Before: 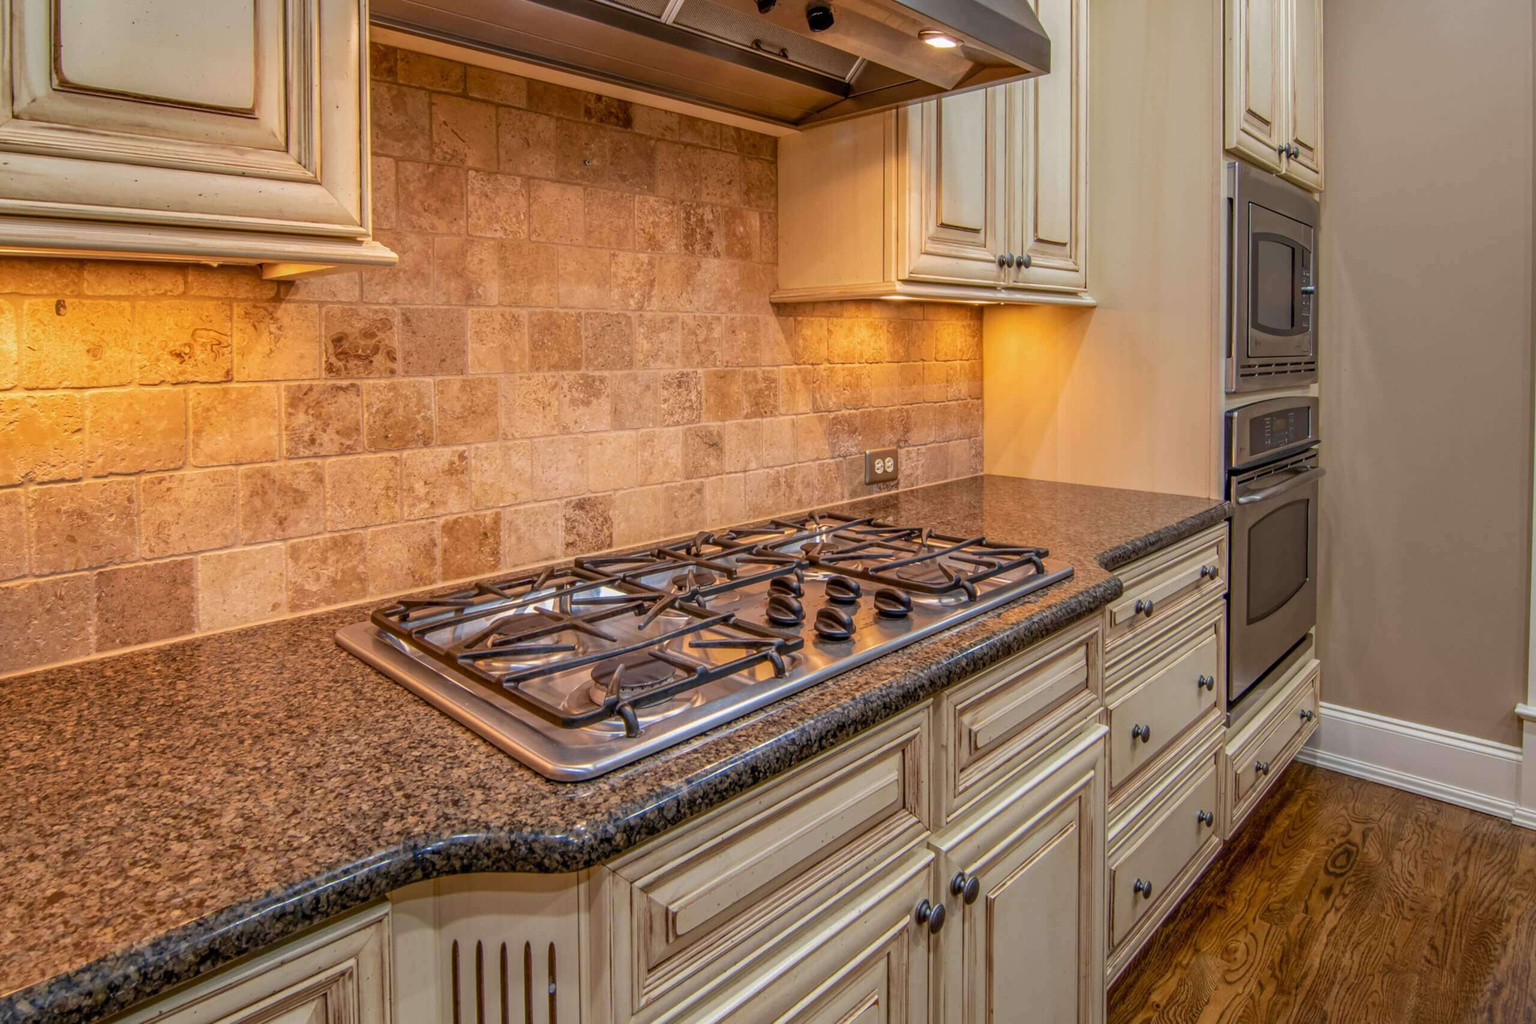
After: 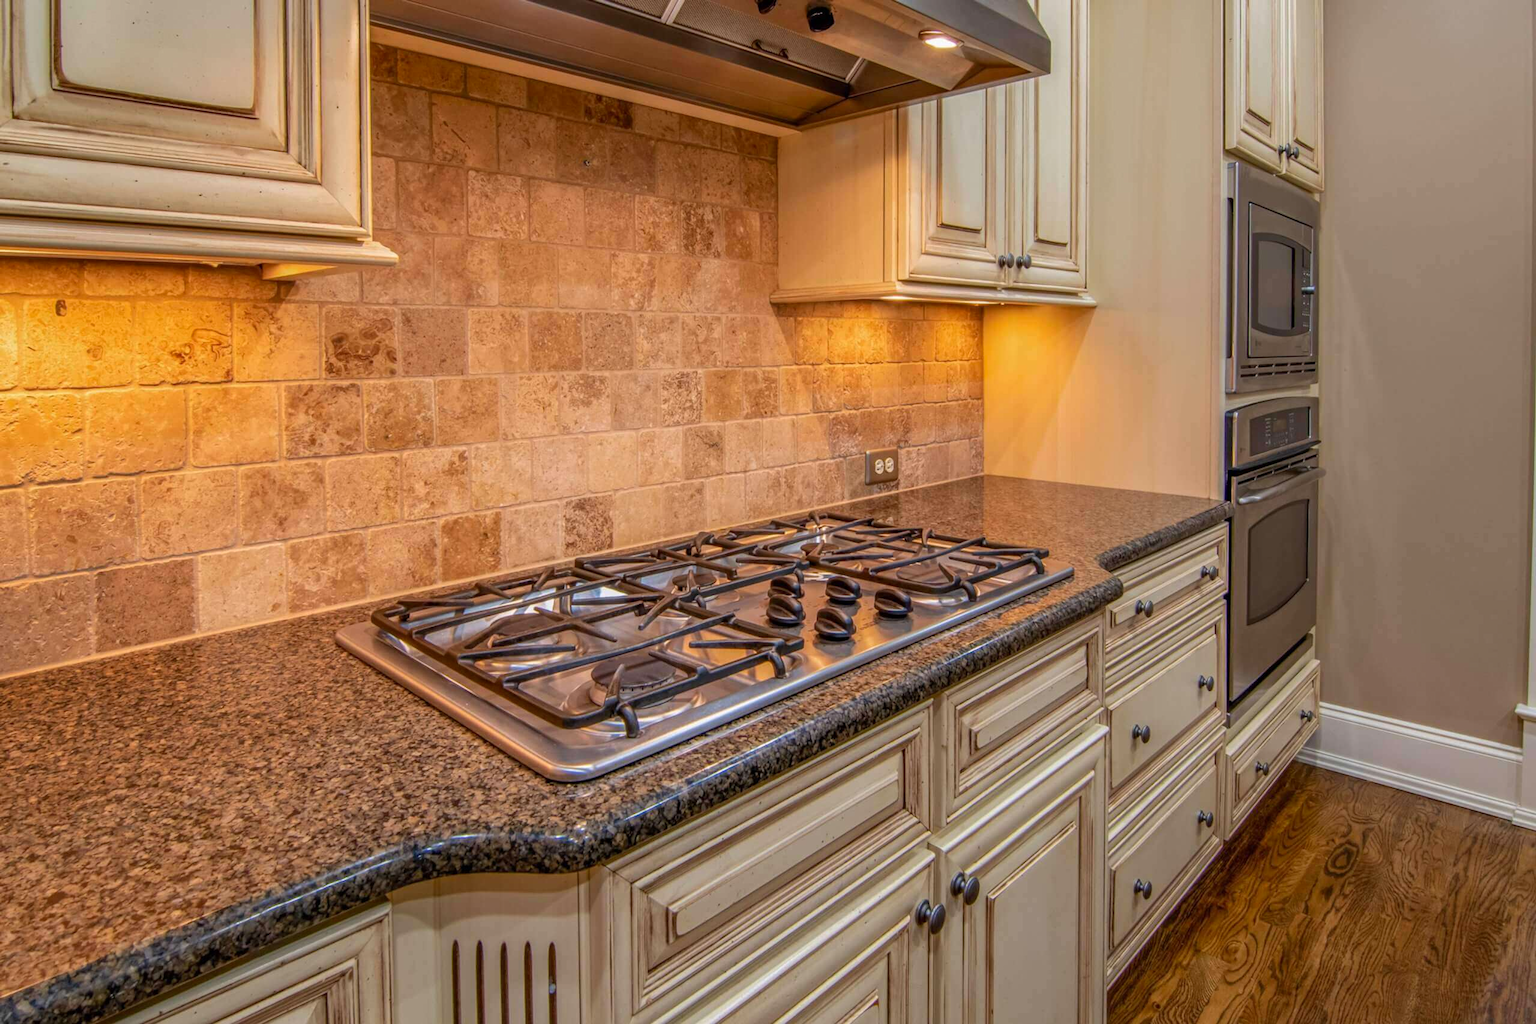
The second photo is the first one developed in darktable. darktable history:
contrast brightness saturation: contrast 0.039, saturation 0.067
